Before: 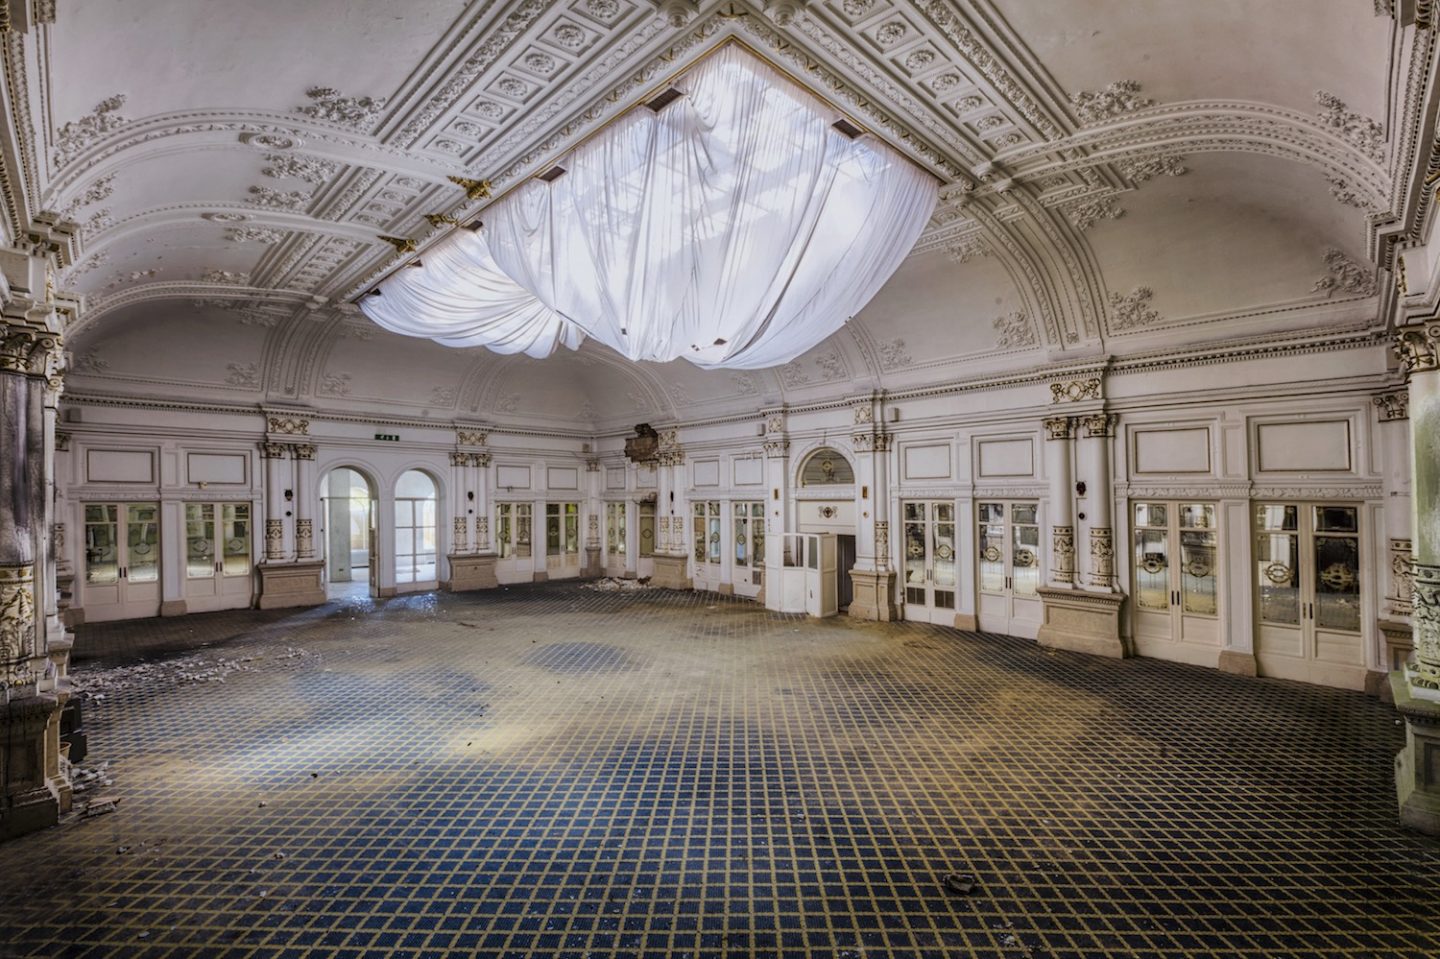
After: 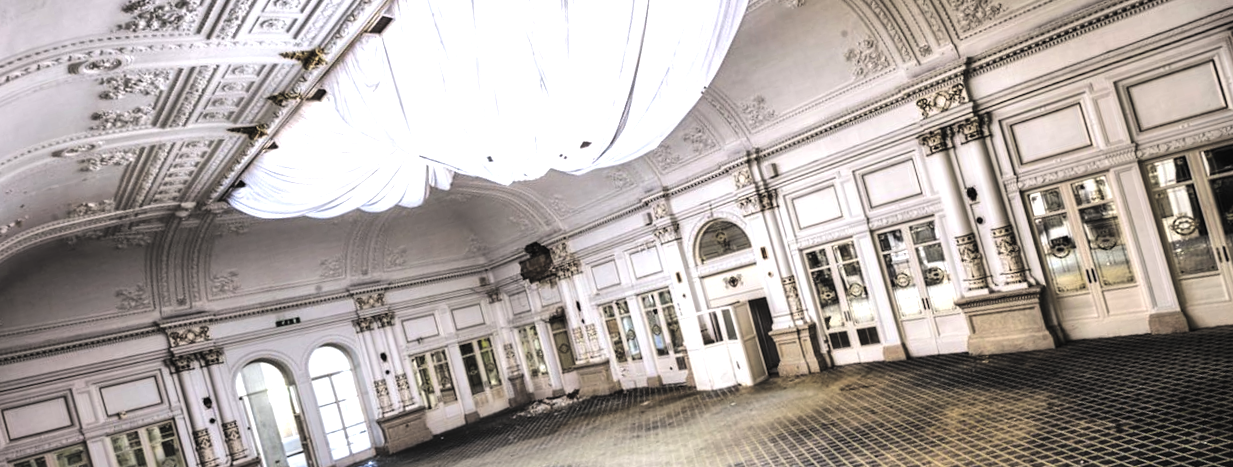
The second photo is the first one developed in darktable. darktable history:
tone equalizer: -8 EV -0.75 EV, -7 EV -0.7 EV, -6 EV -0.6 EV, -5 EV -0.4 EV, -3 EV 0.4 EV, -2 EV 0.6 EV, -1 EV 0.7 EV, +0 EV 0.75 EV, edges refinement/feathering 500, mask exposure compensation -1.57 EV, preserve details no
rotate and perspective: rotation -14.8°, crop left 0.1, crop right 0.903, crop top 0.25, crop bottom 0.748
crop: left 2.737%, top 7.287%, right 3.421%, bottom 20.179%
levels: levels [0.182, 0.542, 0.902]
exposure: black level correction -0.041, exposure 0.064 EV, compensate highlight preservation false
color correction: highlights a* 0.003, highlights b* -0.283
